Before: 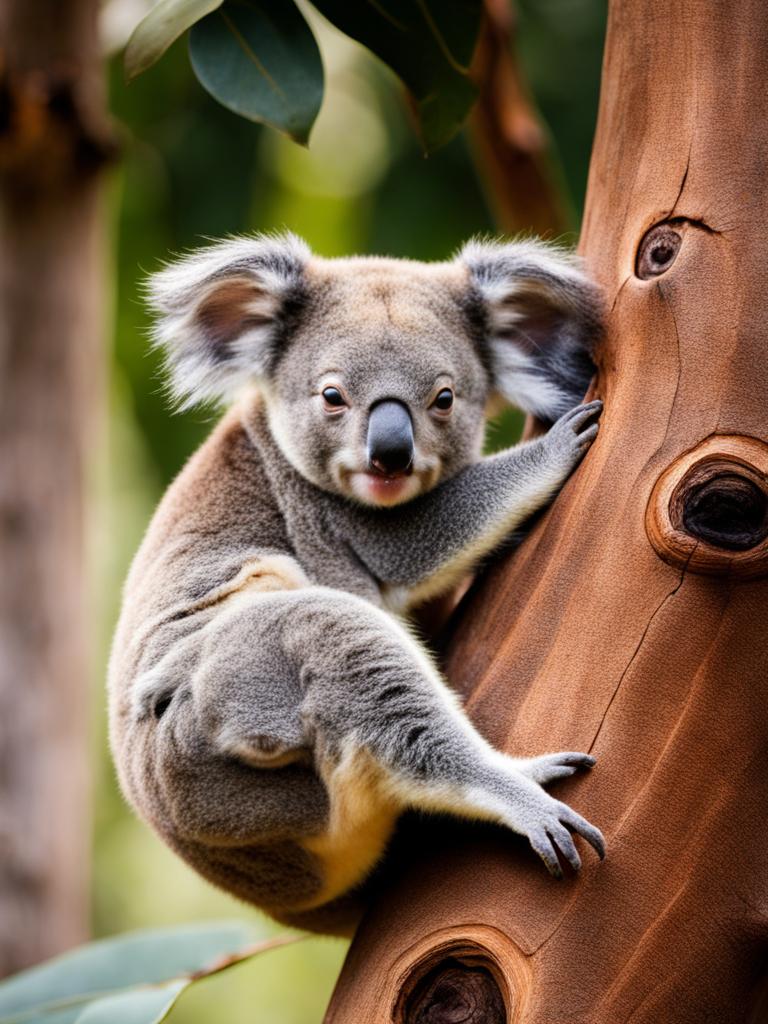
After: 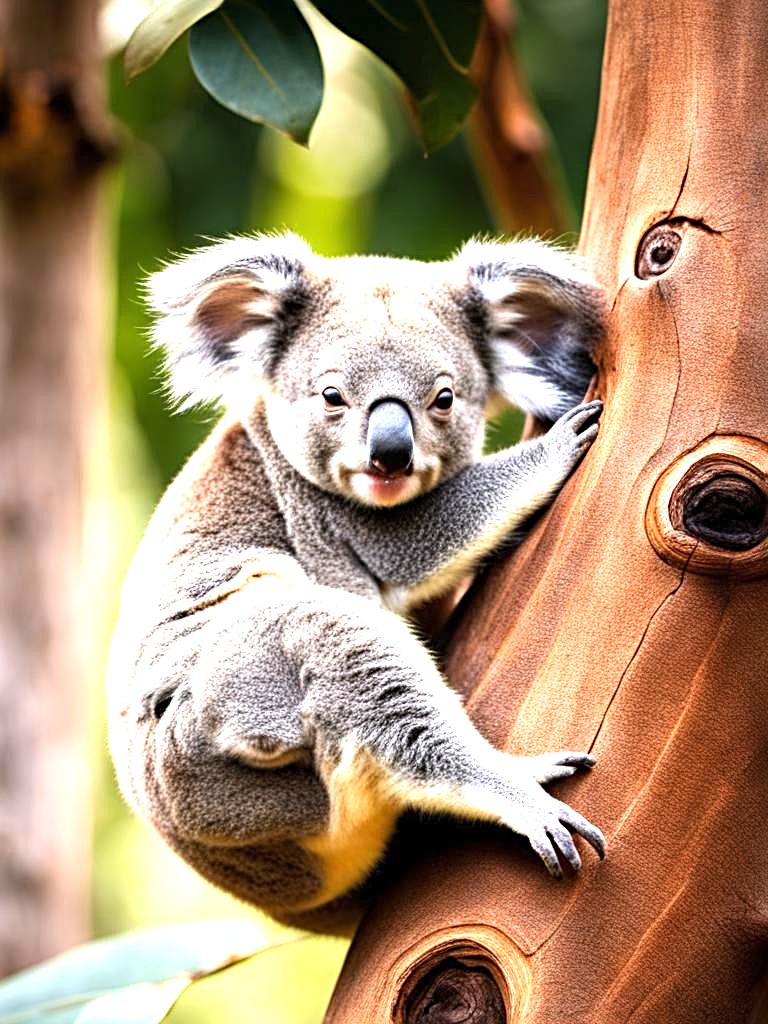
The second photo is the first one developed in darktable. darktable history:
sharpen: radius 3.091
exposure: exposure 1.203 EV, compensate exposure bias true, compensate highlight preservation false
